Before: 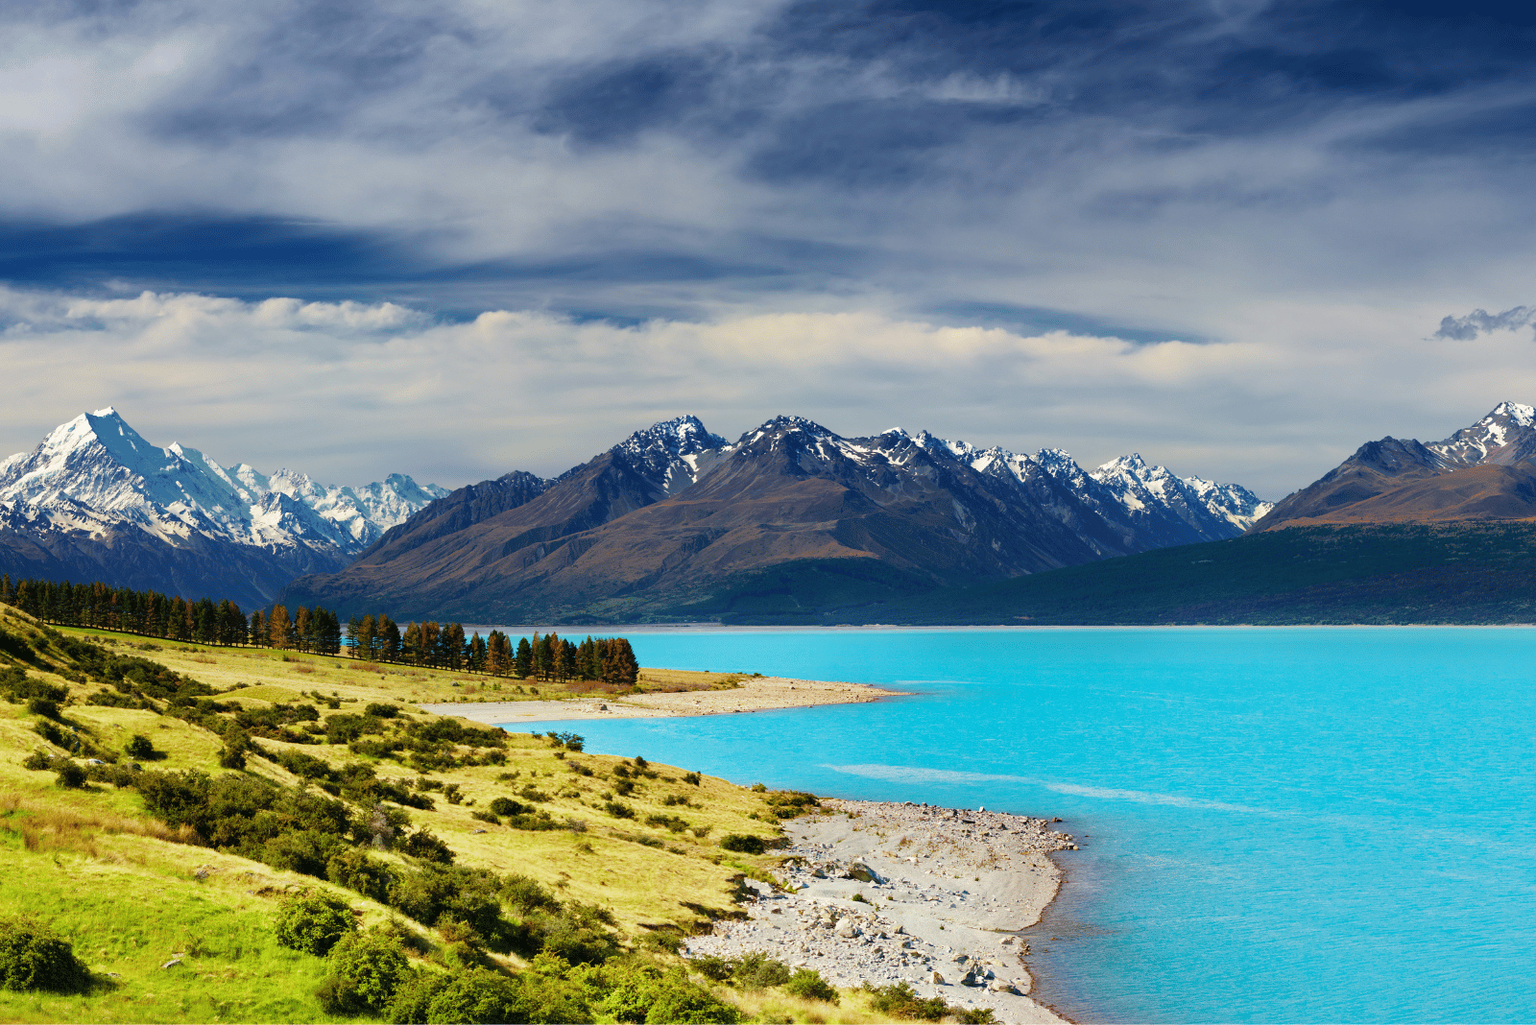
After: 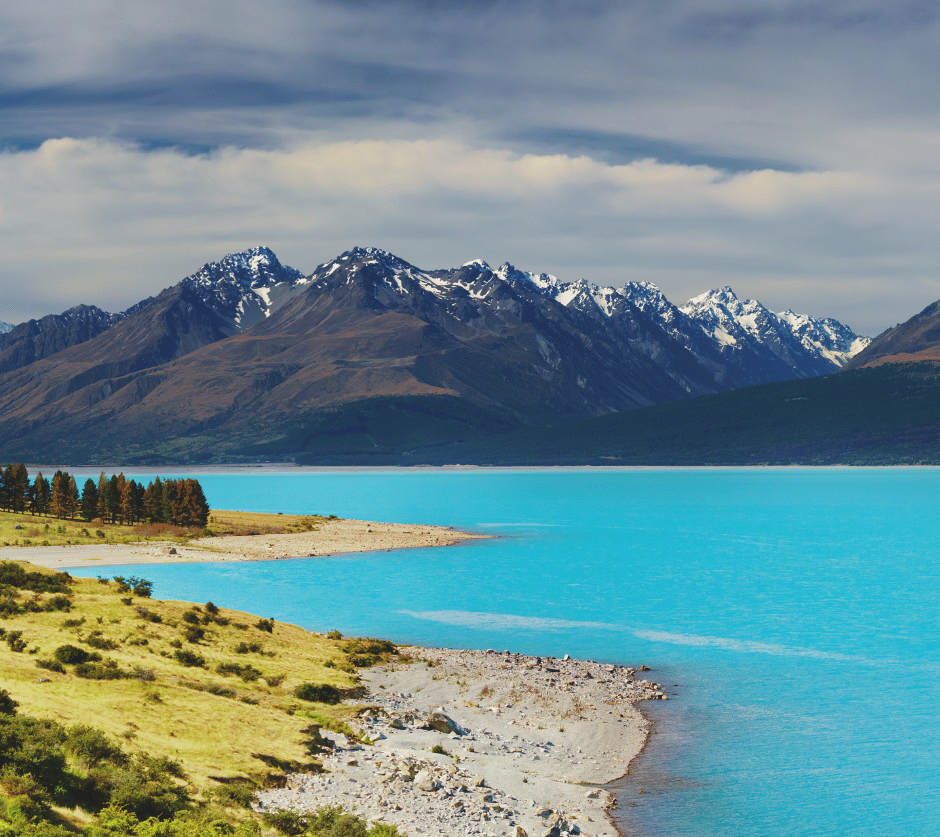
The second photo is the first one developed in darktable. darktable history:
exposure: black level correction -0.014, exposure -0.185 EV, compensate highlight preservation false
crop and rotate: left 28.554%, top 17.493%, right 12.666%, bottom 4.047%
